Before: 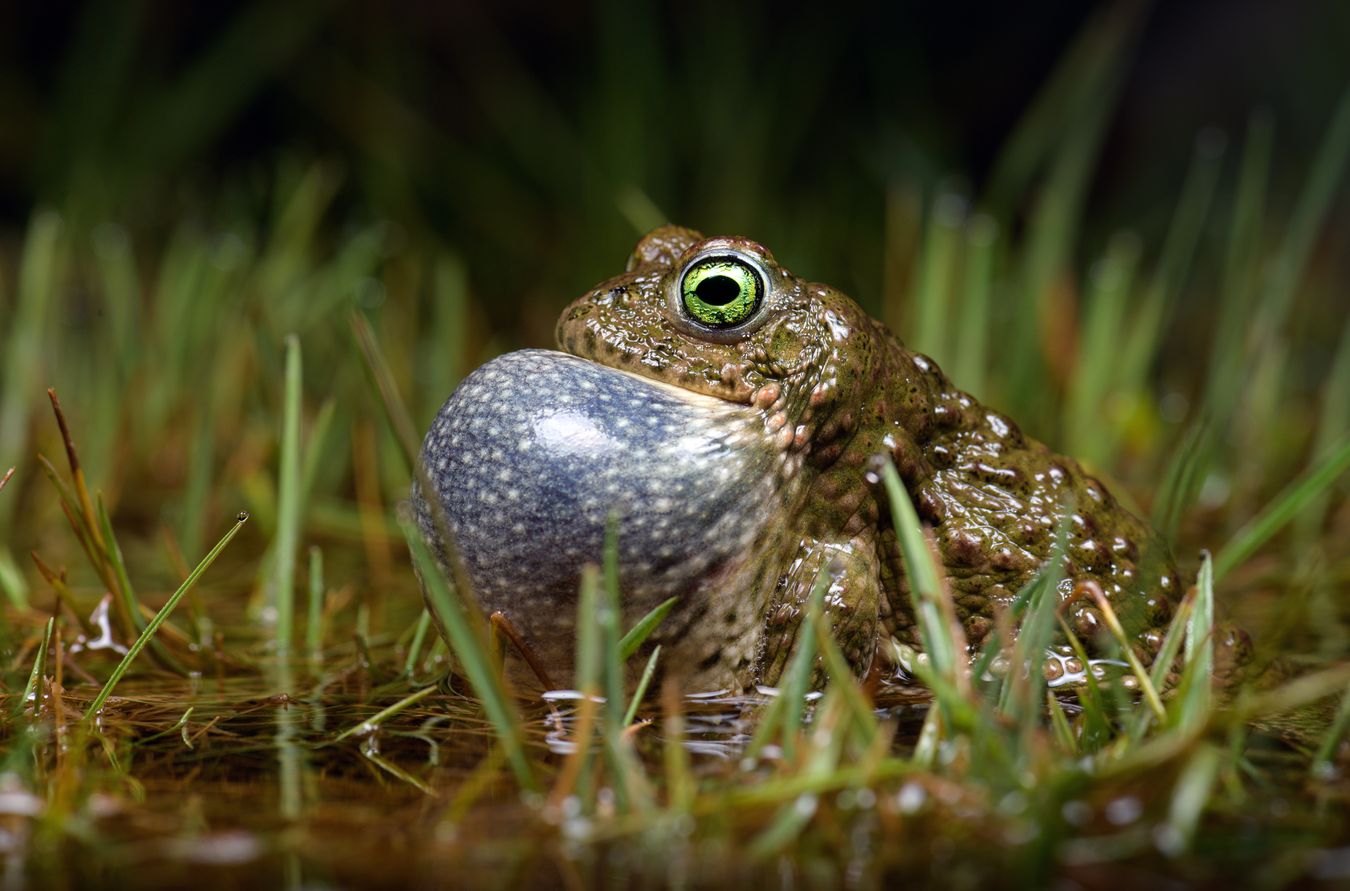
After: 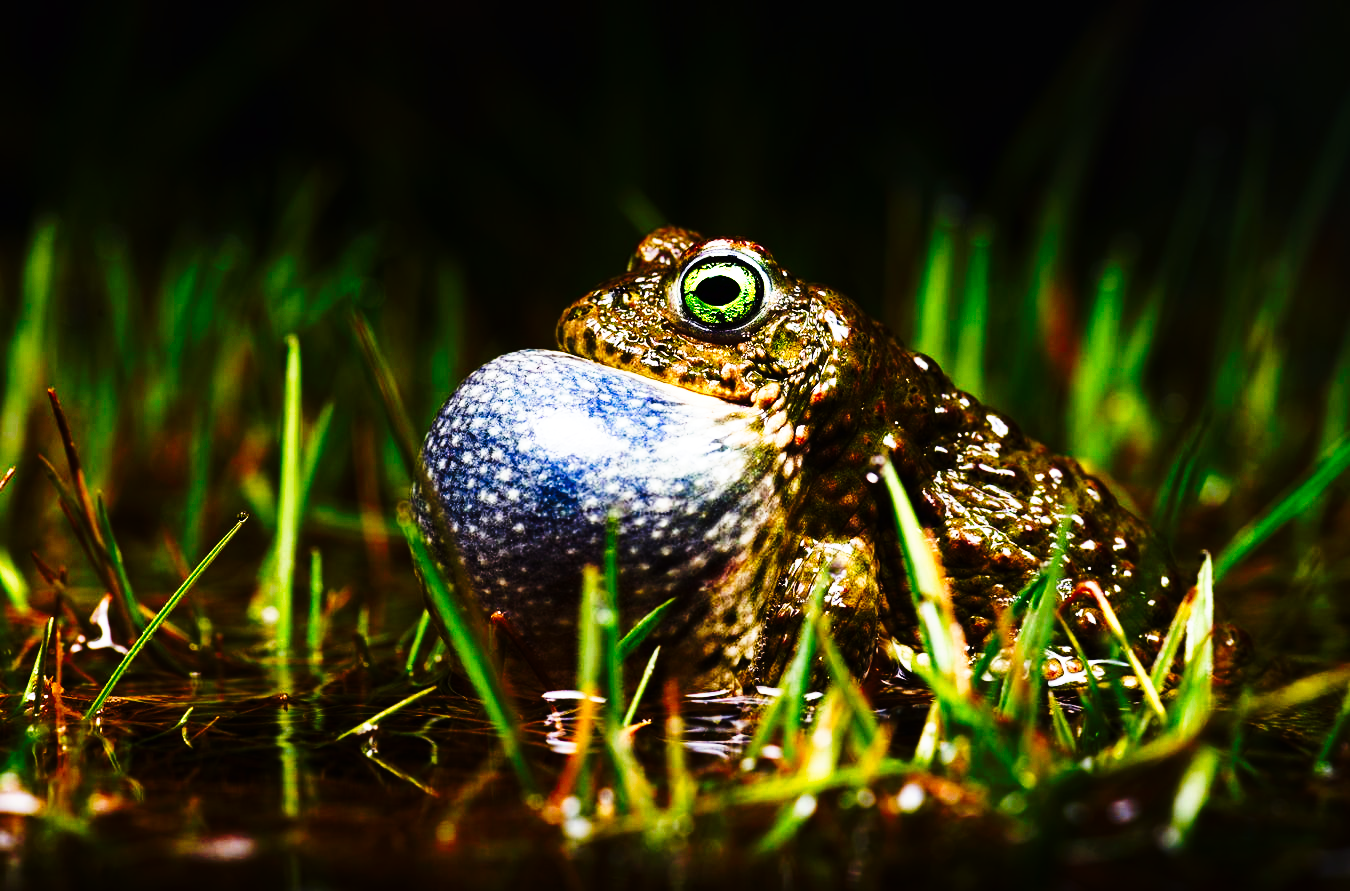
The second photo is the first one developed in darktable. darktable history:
contrast brightness saturation: contrast 0.15, brightness -0.01, saturation 0.1
color balance rgb: linear chroma grading › shadows 32%, linear chroma grading › global chroma -2%, linear chroma grading › mid-tones 4%, perceptual saturation grading › global saturation -2%, perceptual saturation grading › highlights -8%, perceptual saturation grading › mid-tones 8%, perceptual saturation grading › shadows 4%, perceptual brilliance grading › highlights 8%, perceptual brilliance grading › mid-tones 4%, perceptual brilliance grading › shadows 2%, global vibrance 16%, saturation formula JzAzBz (2021)
tone curve: curves: ch0 [(0, 0) (0.003, 0.004) (0.011, 0.006) (0.025, 0.008) (0.044, 0.012) (0.069, 0.017) (0.1, 0.021) (0.136, 0.029) (0.177, 0.043) (0.224, 0.062) (0.277, 0.108) (0.335, 0.166) (0.399, 0.301) (0.468, 0.467) (0.543, 0.64) (0.623, 0.803) (0.709, 0.908) (0.801, 0.969) (0.898, 0.988) (1, 1)], preserve colors none
